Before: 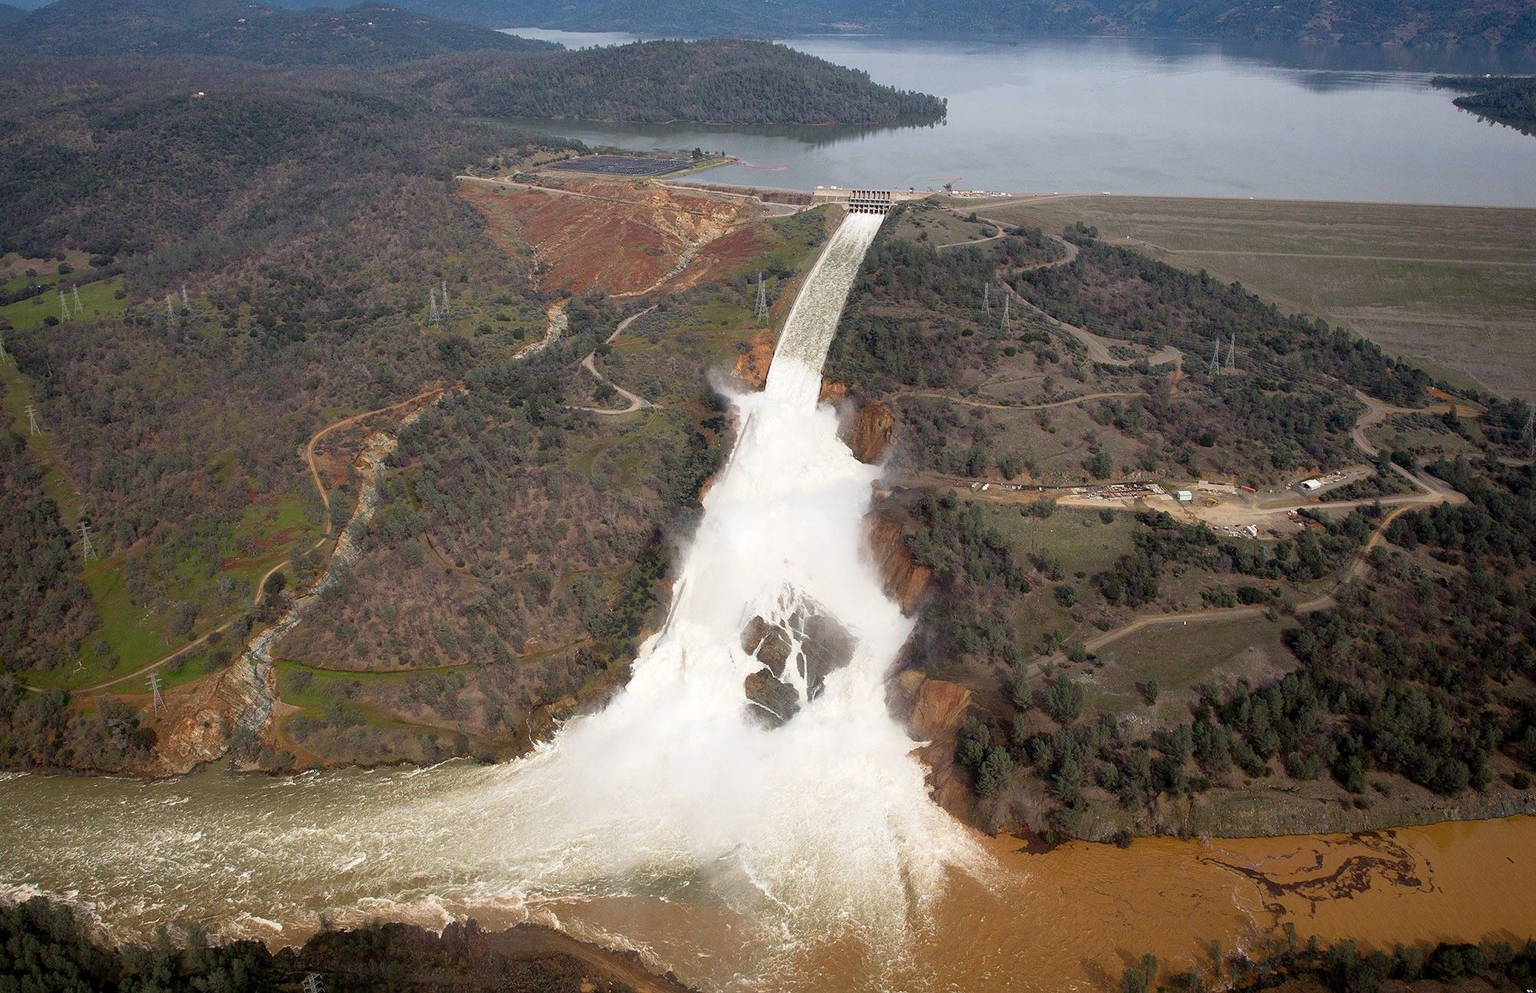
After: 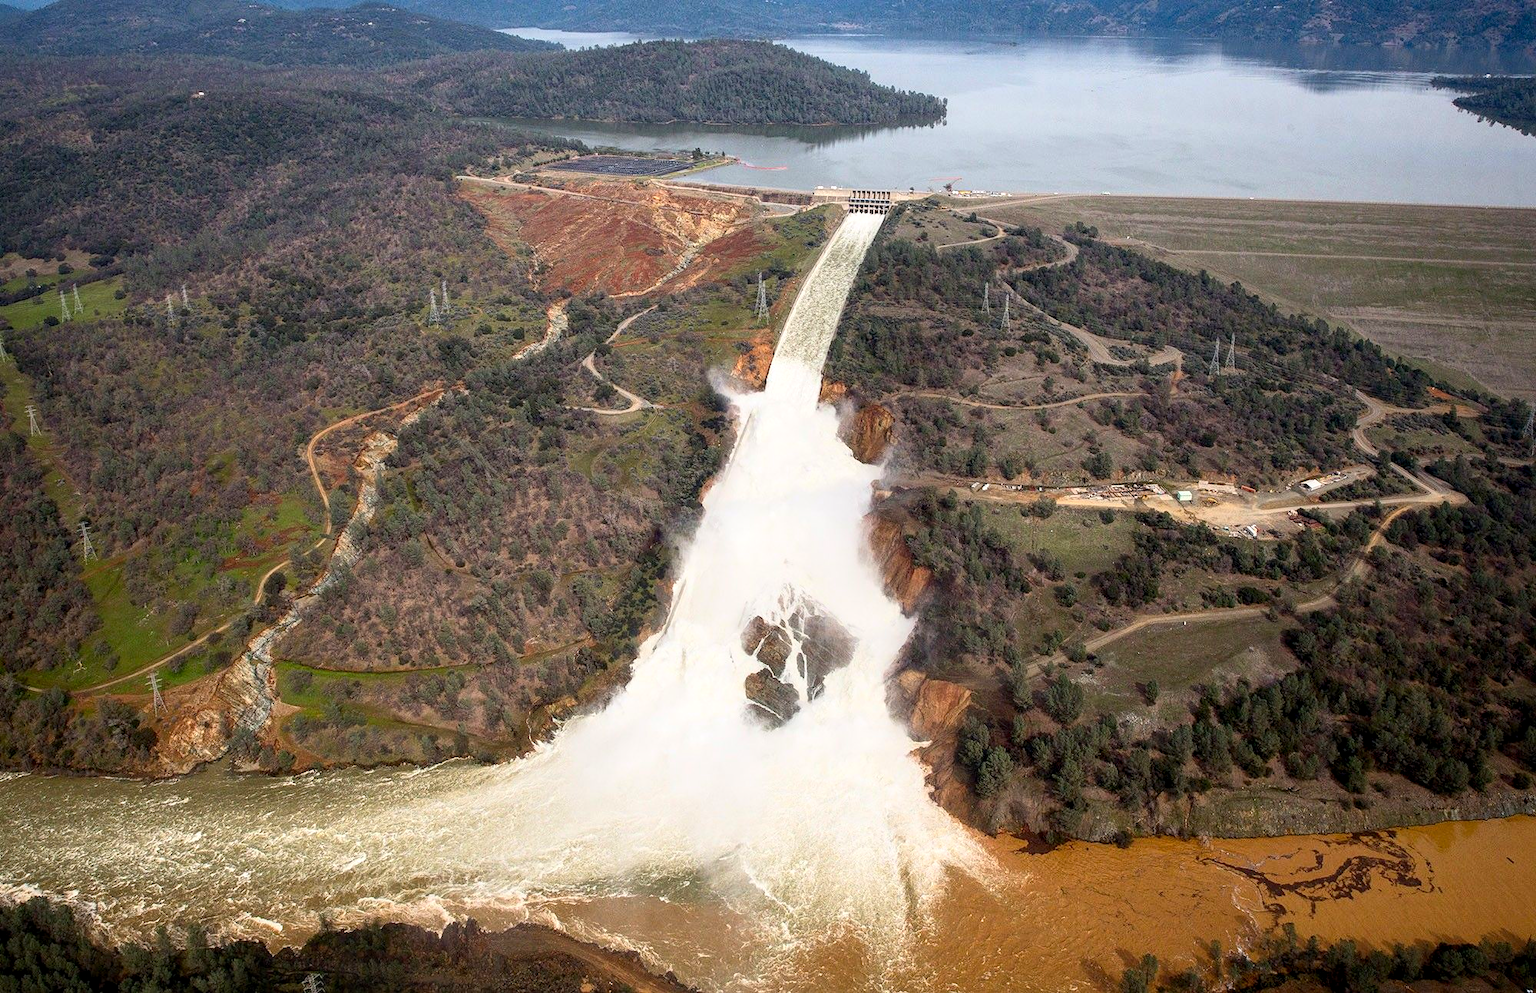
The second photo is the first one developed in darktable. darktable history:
local contrast: on, module defaults
contrast brightness saturation: contrast 0.23, brightness 0.102, saturation 0.295
